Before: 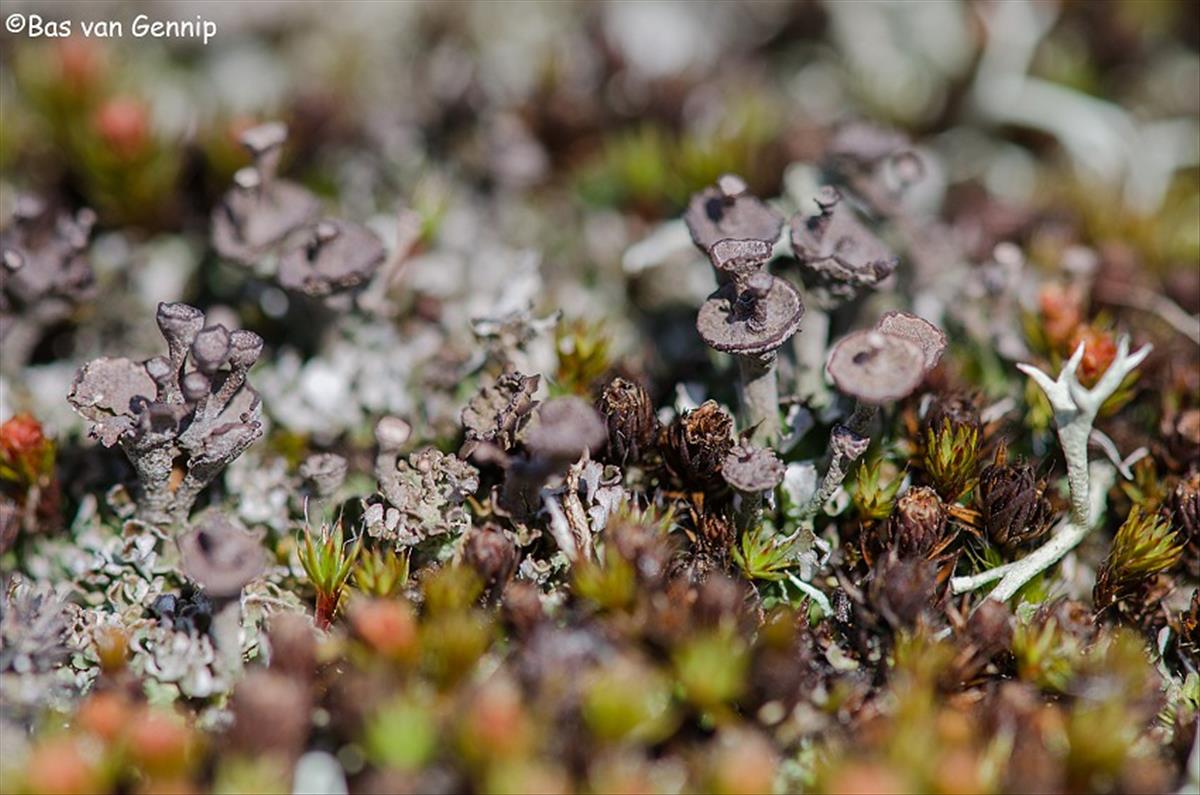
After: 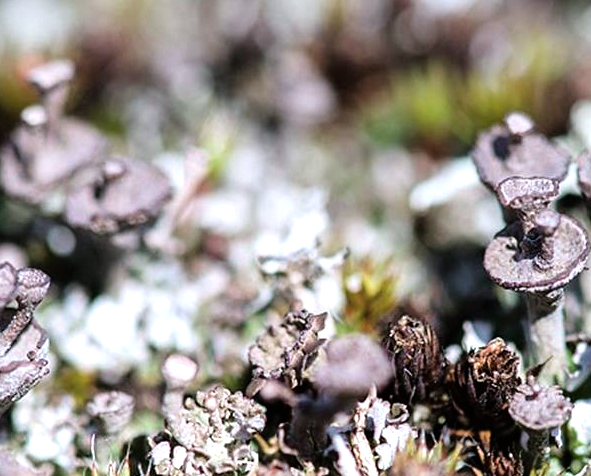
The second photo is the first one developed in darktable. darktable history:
tone equalizer: -8 EV -1.08 EV, -7 EV -1.02 EV, -6 EV -0.896 EV, -5 EV -0.573 EV, -3 EV 0.579 EV, -2 EV 0.838 EV, -1 EV 0.985 EV, +0 EV 1.08 EV
color zones: curves: ch0 [(0, 0.5) (0.143, 0.52) (0.286, 0.5) (0.429, 0.5) (0.571, 0.5) (0.714, 0.5) (0.857, 0.5) (1, 0.5)]; ch1 [(0, 0.489) (0.155, 0.45) (0.286, 0.466) (0.429, 0.5) (0.571, 0.5) (0.714, 0.5) (0.857, 0.5) (1, 0.489)]
color correction: highlights a* -0.729, highlights b* -8.24
crop: left 17.765%, top 7.836%, right 32.953%, bottom 32.275%
